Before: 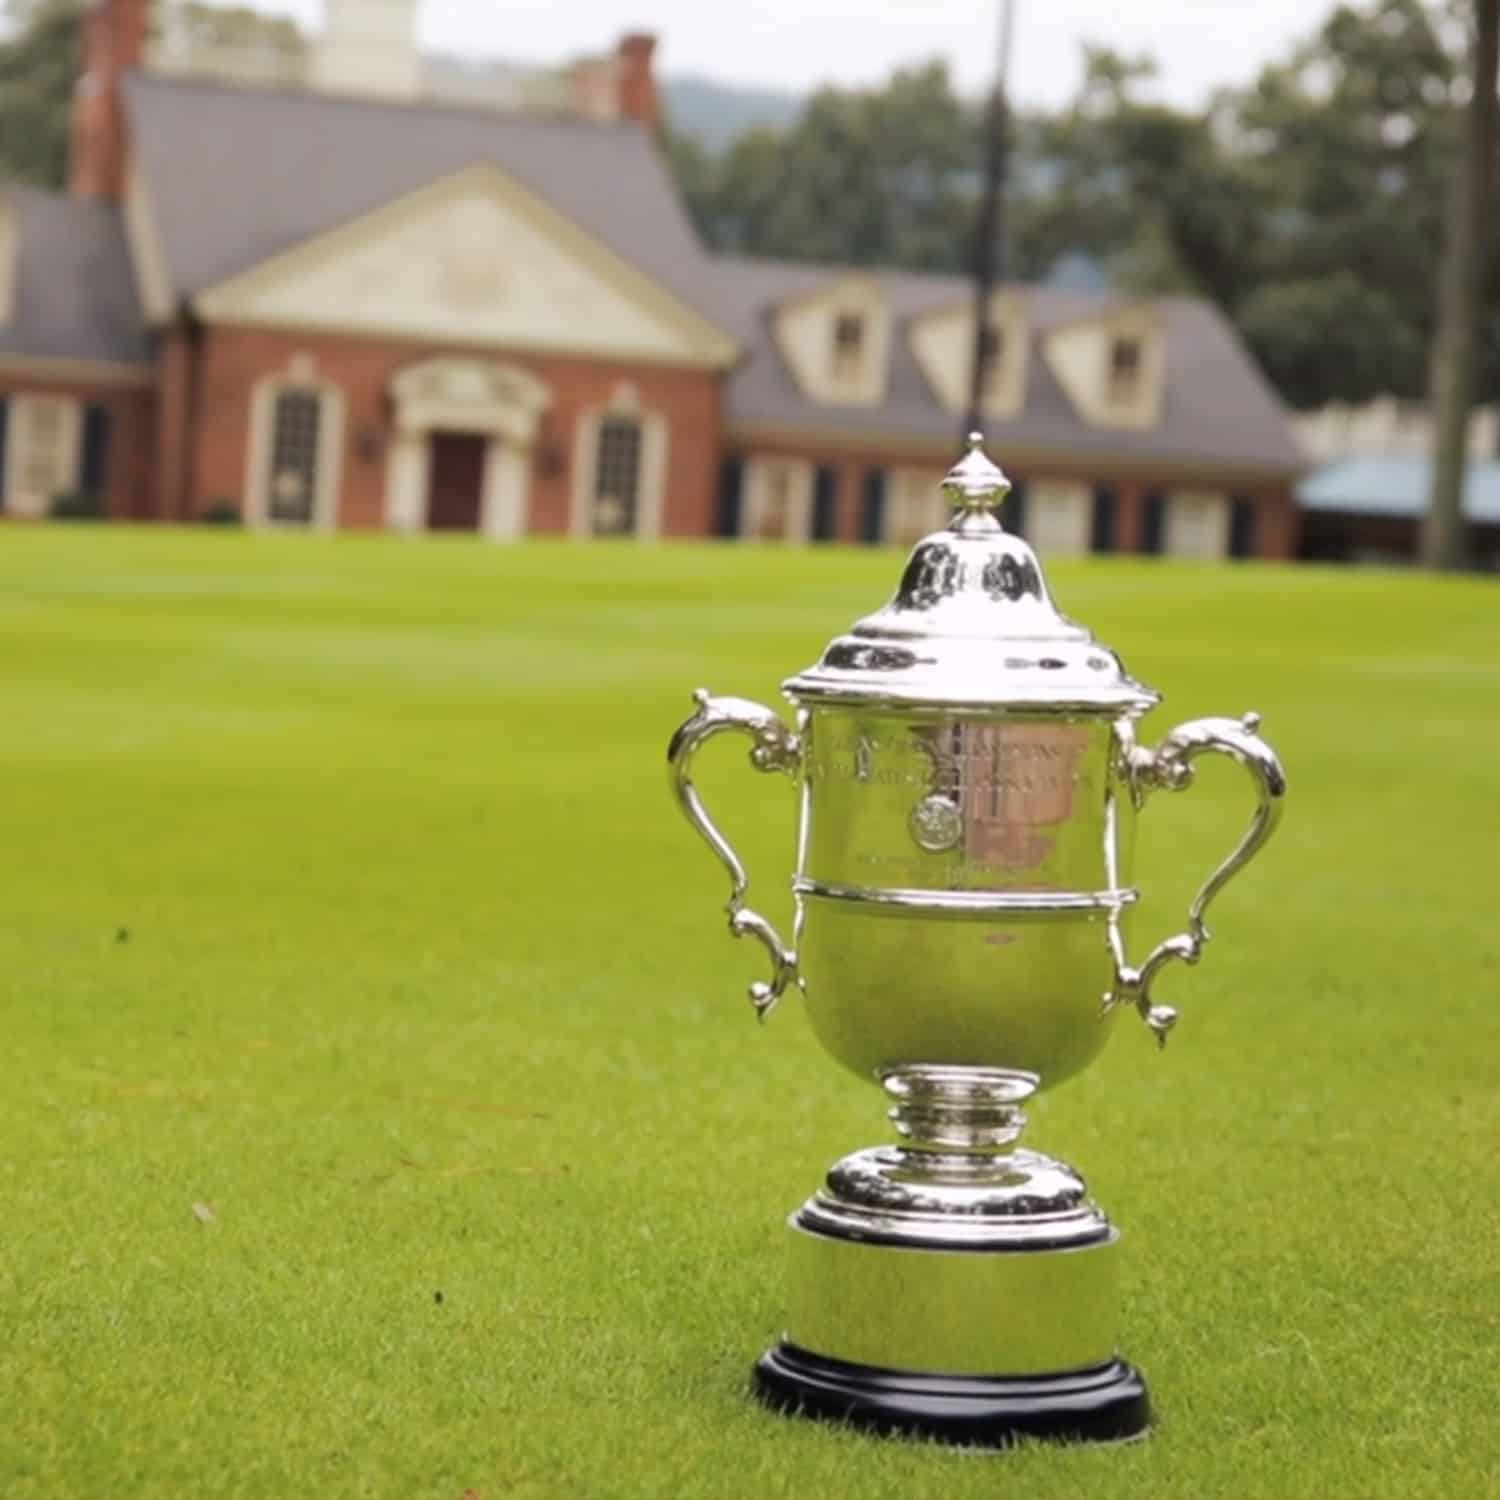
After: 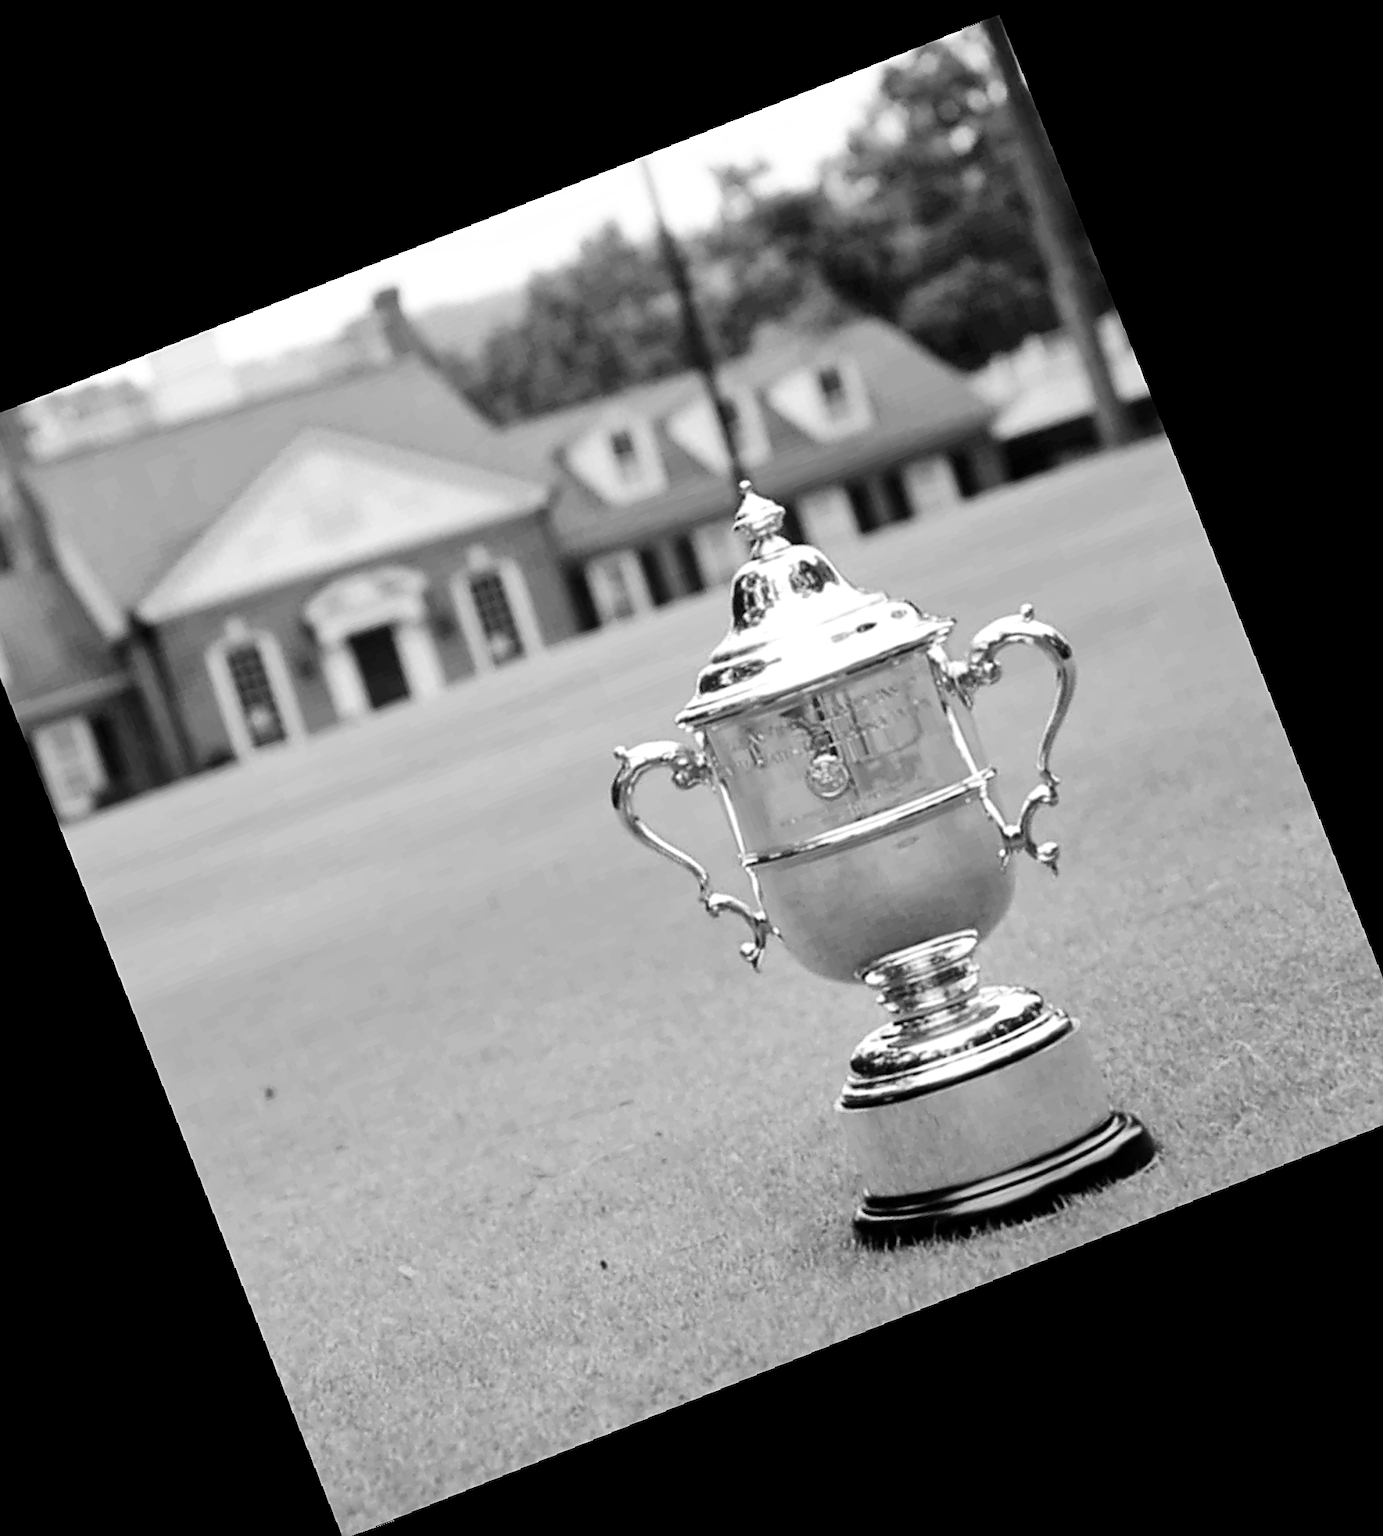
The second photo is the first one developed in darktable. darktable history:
crop and rotate: angle 19.43°, left 6.812%, right 4.125%, bottom 1.087%
sharpen: on, module defaults
tone curve: curves: ch0 [(0, 0) (0.003, 0.003) (0.011, 0.005) (0.025, 0.008) (0.044, 0.012) (0.069, 0.02) (0.1, 0.031) (0.136, 0.047) (0.177, 0.088) (0.224, 0.141) (0.277, 0.222) (0.335, 0.32) (0.399, 0.422) (0.468, 0.523) (0.543, 0.623) (0.623, 0.716) (0.709, 0.796) (0.801, 0.88) (0.898, 0.958) (1, 1)], preserve colors none
local contrast: mode bilateral grid, contrast 20, coarseness 50, detail 132%, midtone range 0.2
monochrome: on, module defaults
rotate and perspective: rotation -2.29°, automatic cropping off
